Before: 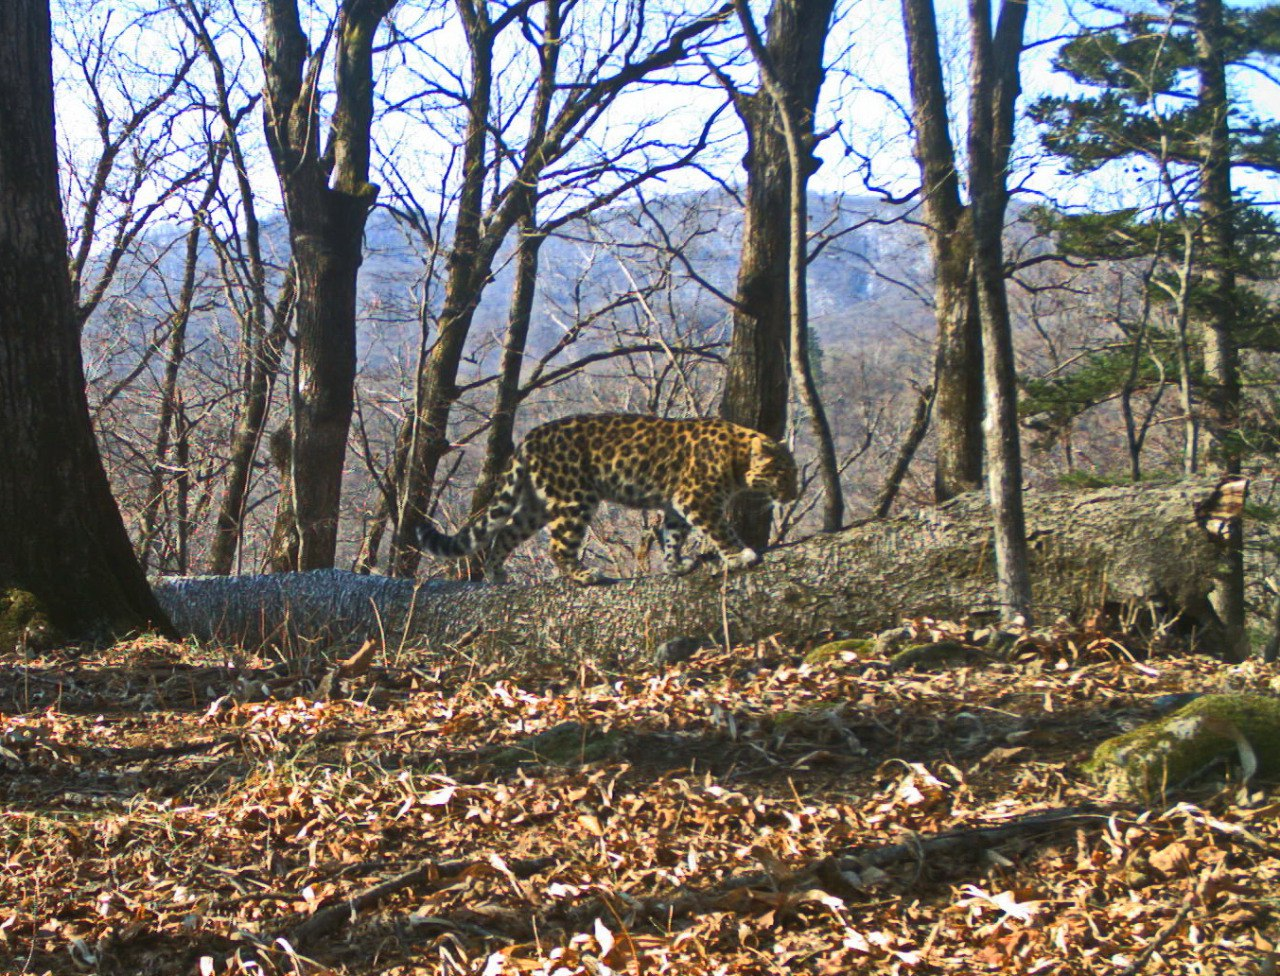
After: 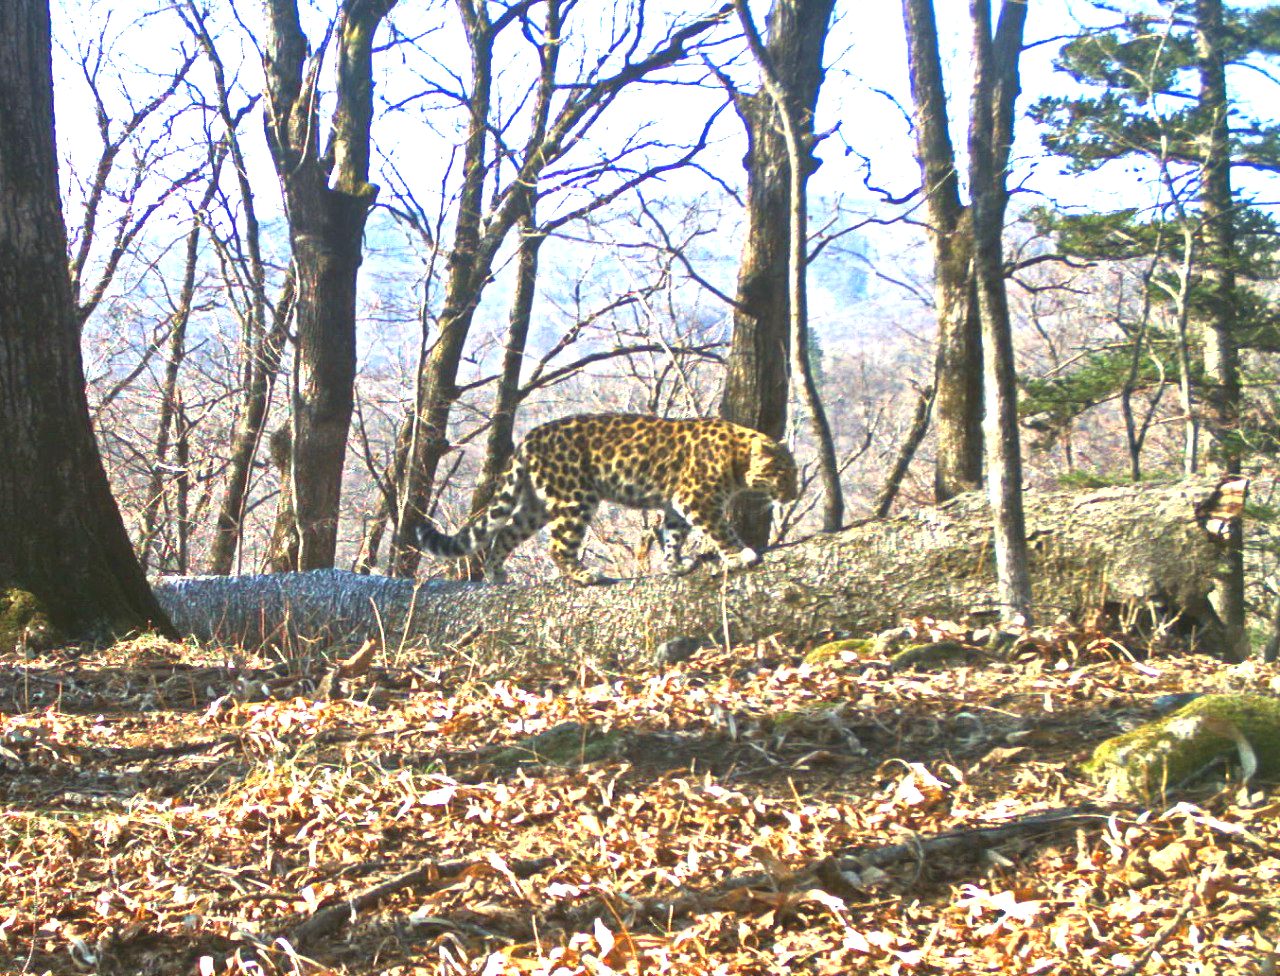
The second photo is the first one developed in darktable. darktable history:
exposure: black level correction 0, exposure 1.374 EV, compensate exposure bias true, compensate highlight preservation false
